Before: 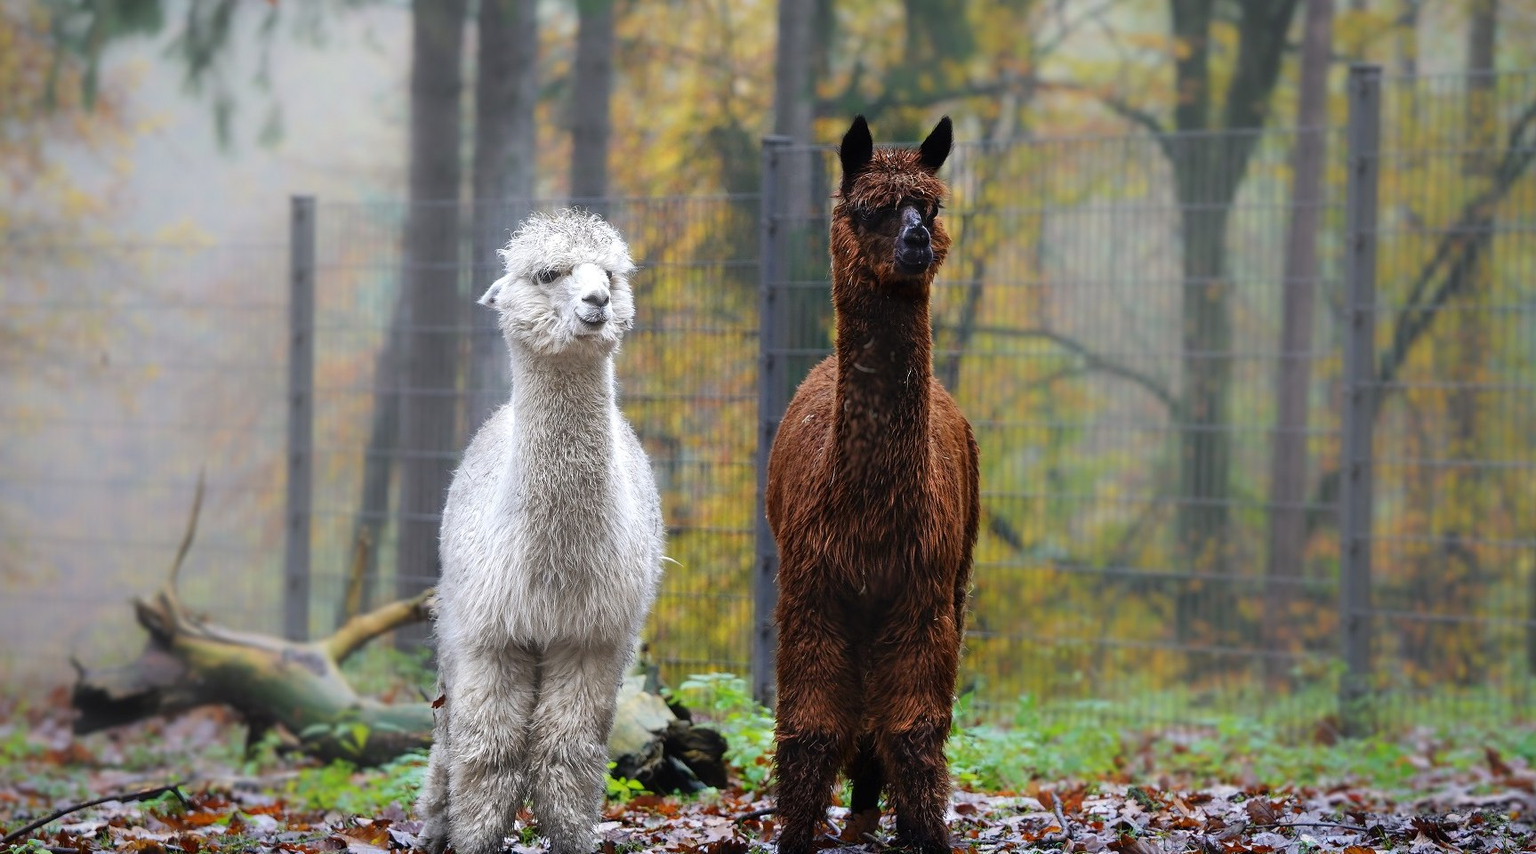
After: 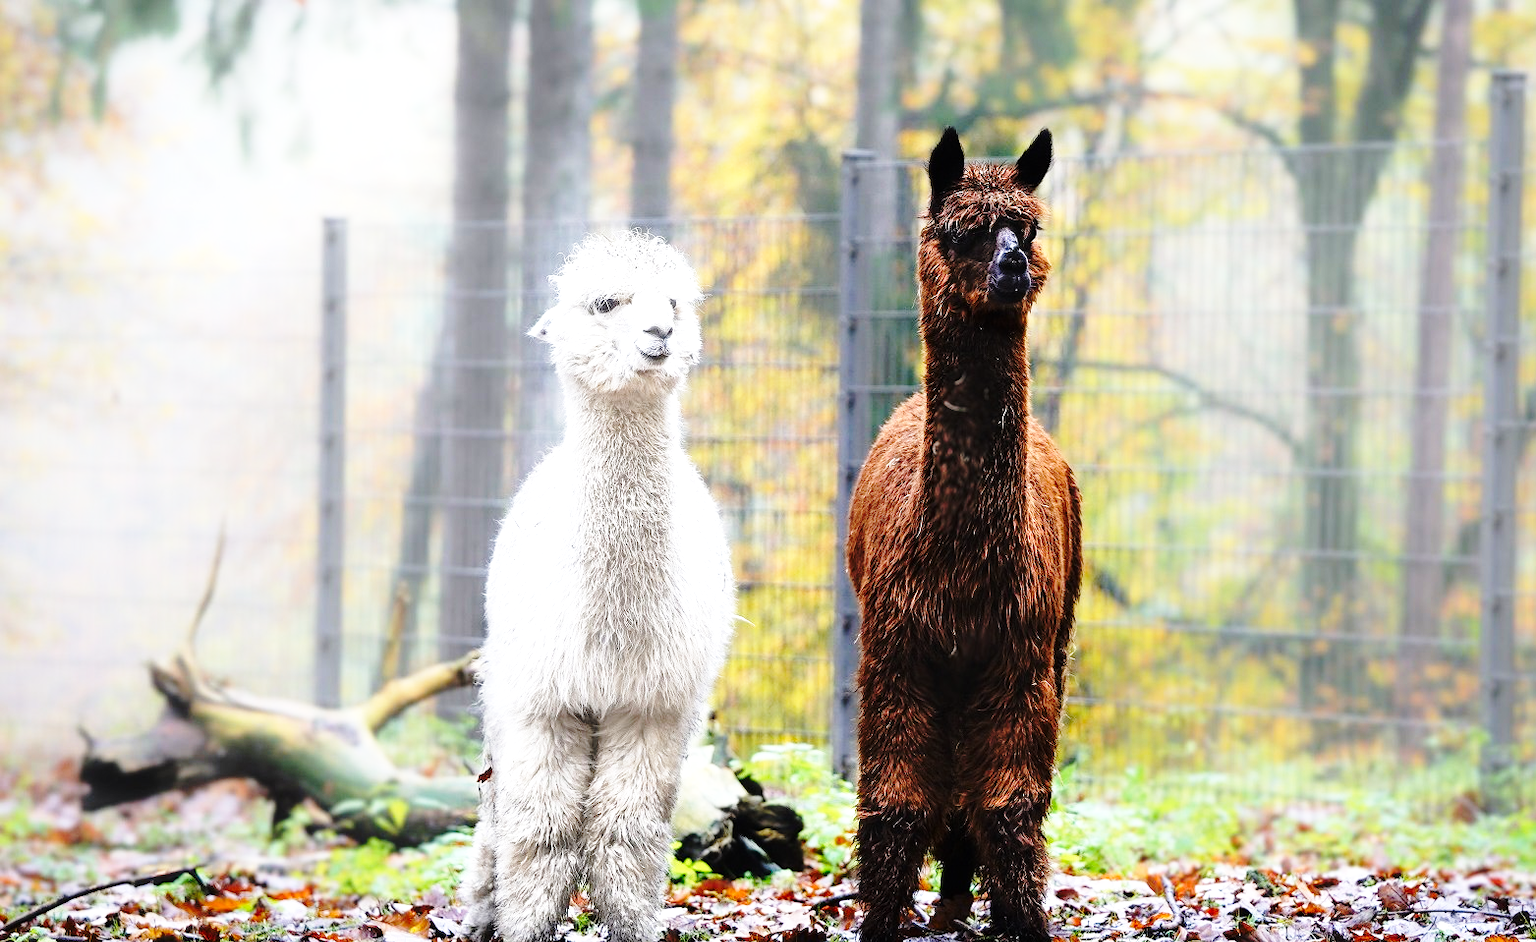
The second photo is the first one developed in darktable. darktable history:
crop: right 9.491%, bottom 0.028%
tone equalizer: -8 EV -0.711 EV, -7 EV -0.716 EV, -6 EV -0.563 EV, -5 EV -0.406 EV, -3 EV 0.399 EV, -2 EV 0.6 EV, -1 EV 0.676 EV, +0 EV 0.778 EV
base curve: curves: ch0 [(0, 0) (0.032, 0.037) (0.105, 0.228) (0.435, 0.76) (0.856, 0.983) (1, 1)], preserve colors none
